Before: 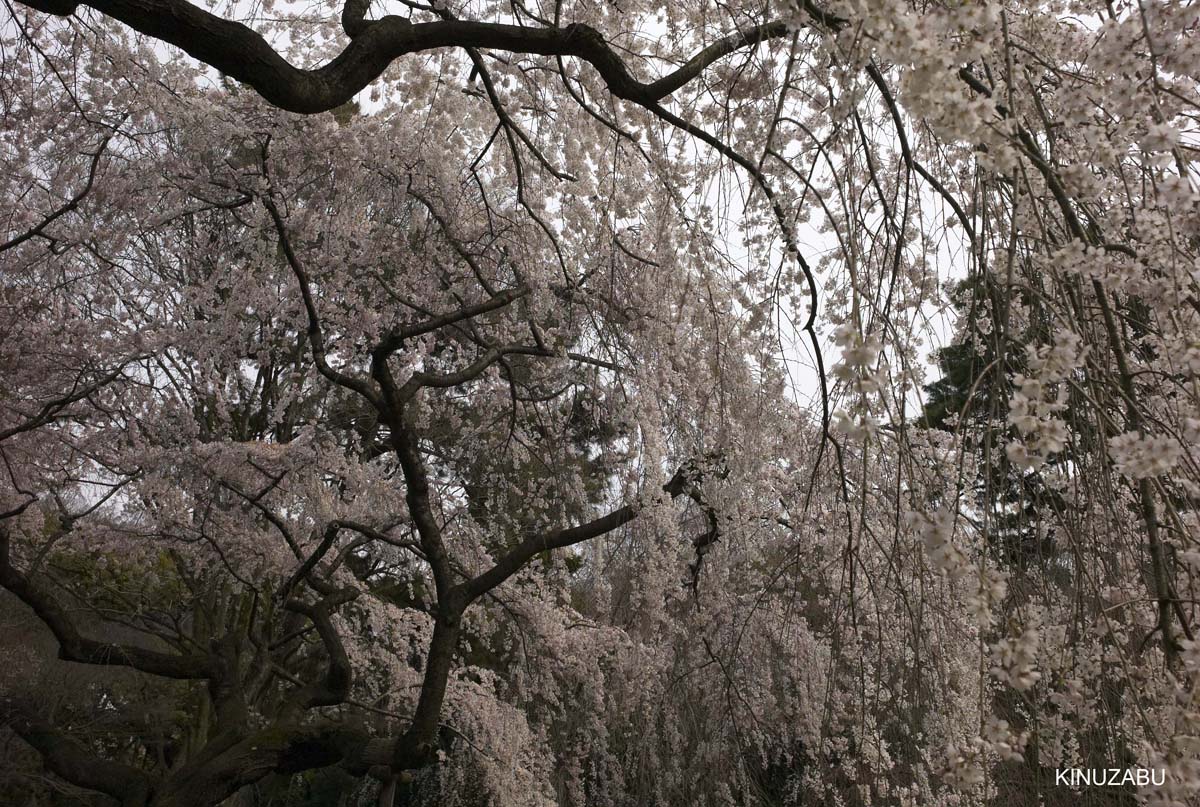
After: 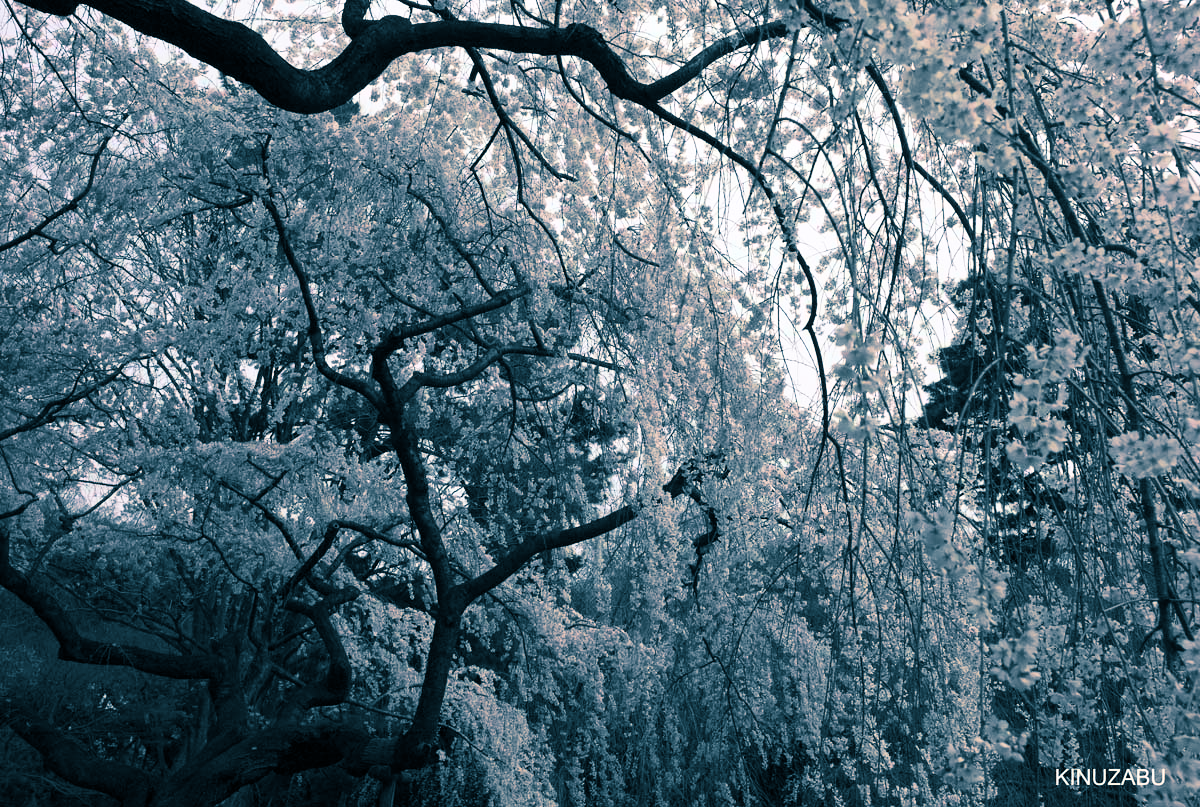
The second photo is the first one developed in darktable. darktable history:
split-toning: shadows › hue 212.4°, balance -70
contrast brightness saturation: contrast 0.2, brightness 0.16, saturation 0.22
color balance rgb: shadows fall-off 101%, linear chroma grading › mid-tones 7.63%, perceptual saturation grading › mid-tones 11.68%, mask middle-gray fulcrum 22.45%, global vibrance 10.11%, saturation formula JzAzBz (2021)
